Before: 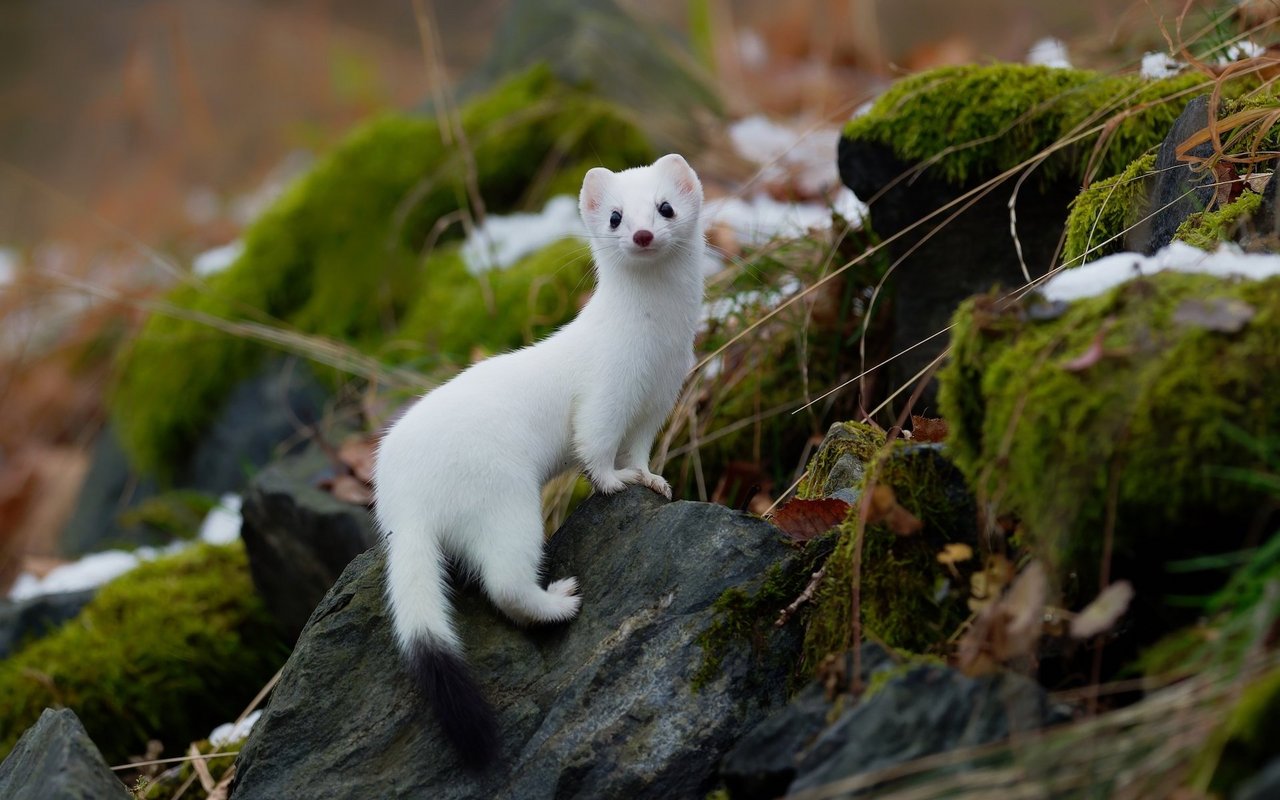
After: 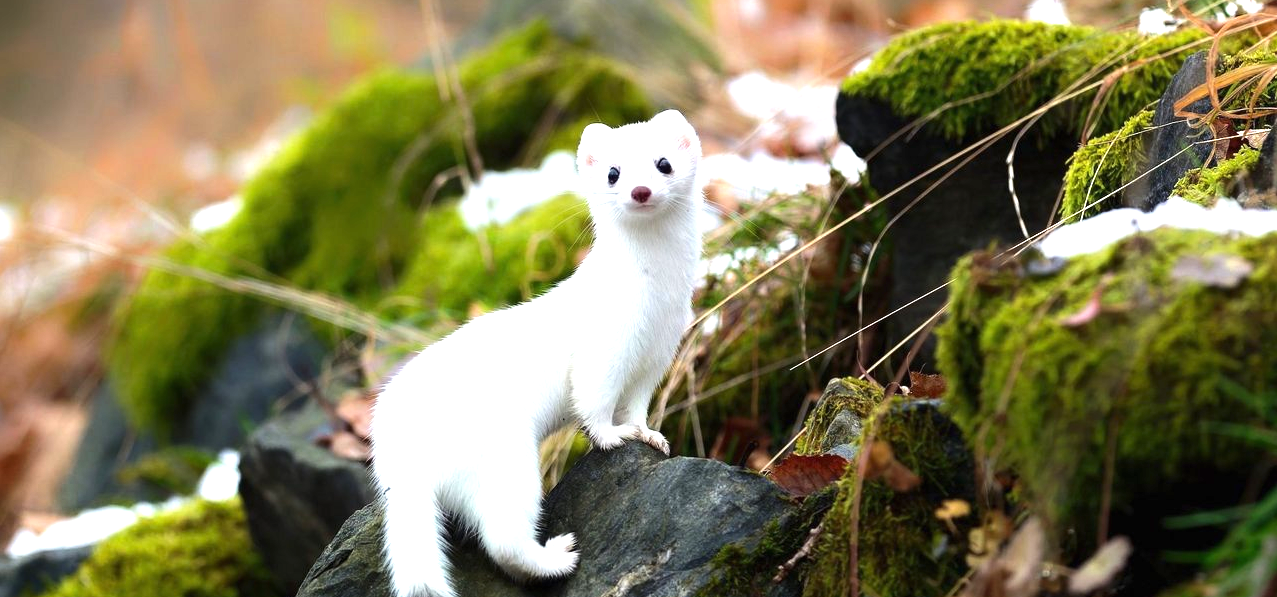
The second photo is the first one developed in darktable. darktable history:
tone equalizer: -8 EV 0.001 EV, -7 EV -0.002 EV, -6 EV 0.001 EV, -5 EV -0.048 EV, -4 EV -0.135 EV, -3 EV -0.153 EV, -2 EV 0.247 EV, -1 EV 0.705 EV, +0 EV 0.496 EV
exposure: black level correction 0, exposure 1.001 EV, compensate highlight preservation false
crop: left 0.211%, top 5.515%, bottom 19.753%
